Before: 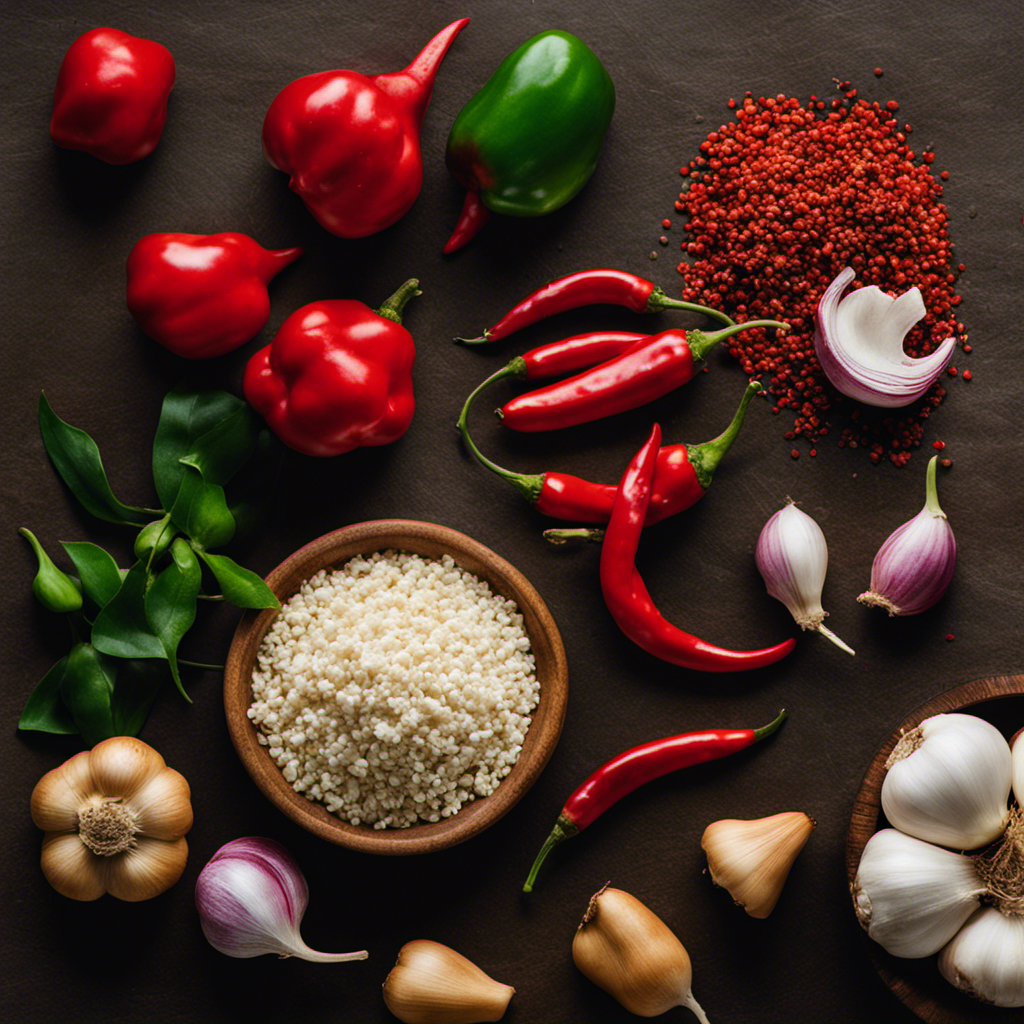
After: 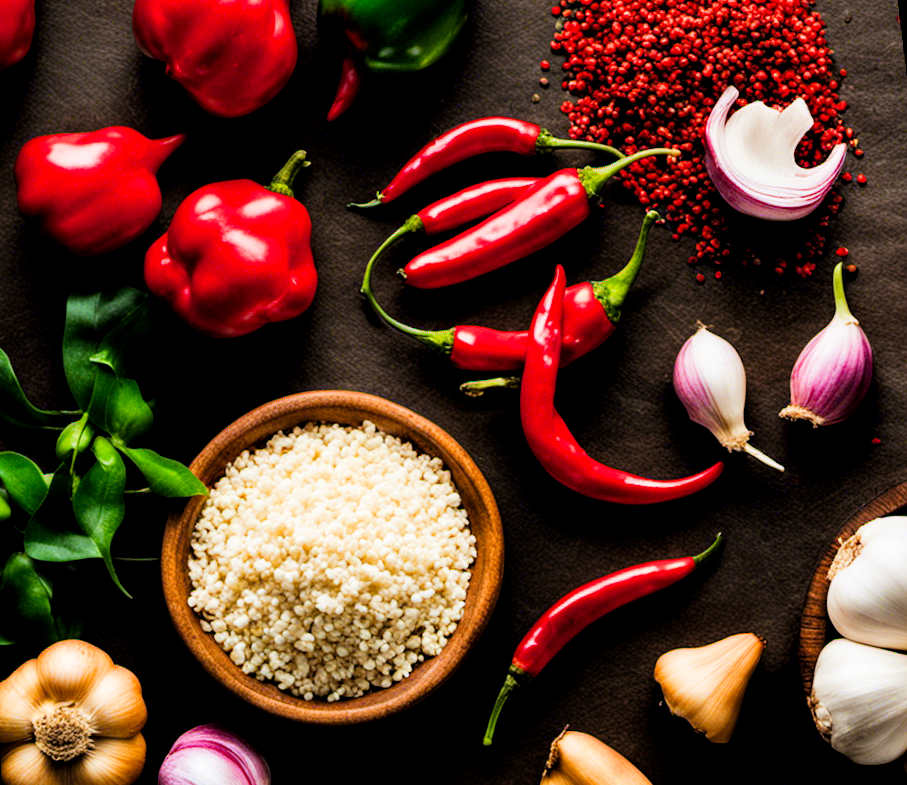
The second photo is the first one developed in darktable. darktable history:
local contrast: highlights 100%, shadows 100%, detail 120%, midtone range 0.2
crop and rotate: angle 1.96°, left 5.673%, top 5.673%
filmic rgb: black relative exposure -5 EV, hardness 2.88, contrast 1.3, highlights saturation mix -30%
contrast brightness saturation: saturation 0.18
rotate and perspective: rotation -5°, crop left 0.05, crop right 0.952, crop top 0.11, crop bottom 0.89
exposure: exposure 1 EV, compensate highlight preservation false
color balance rgb: perceptual saturation grading › global saturation 10%, global vibrance 10%
